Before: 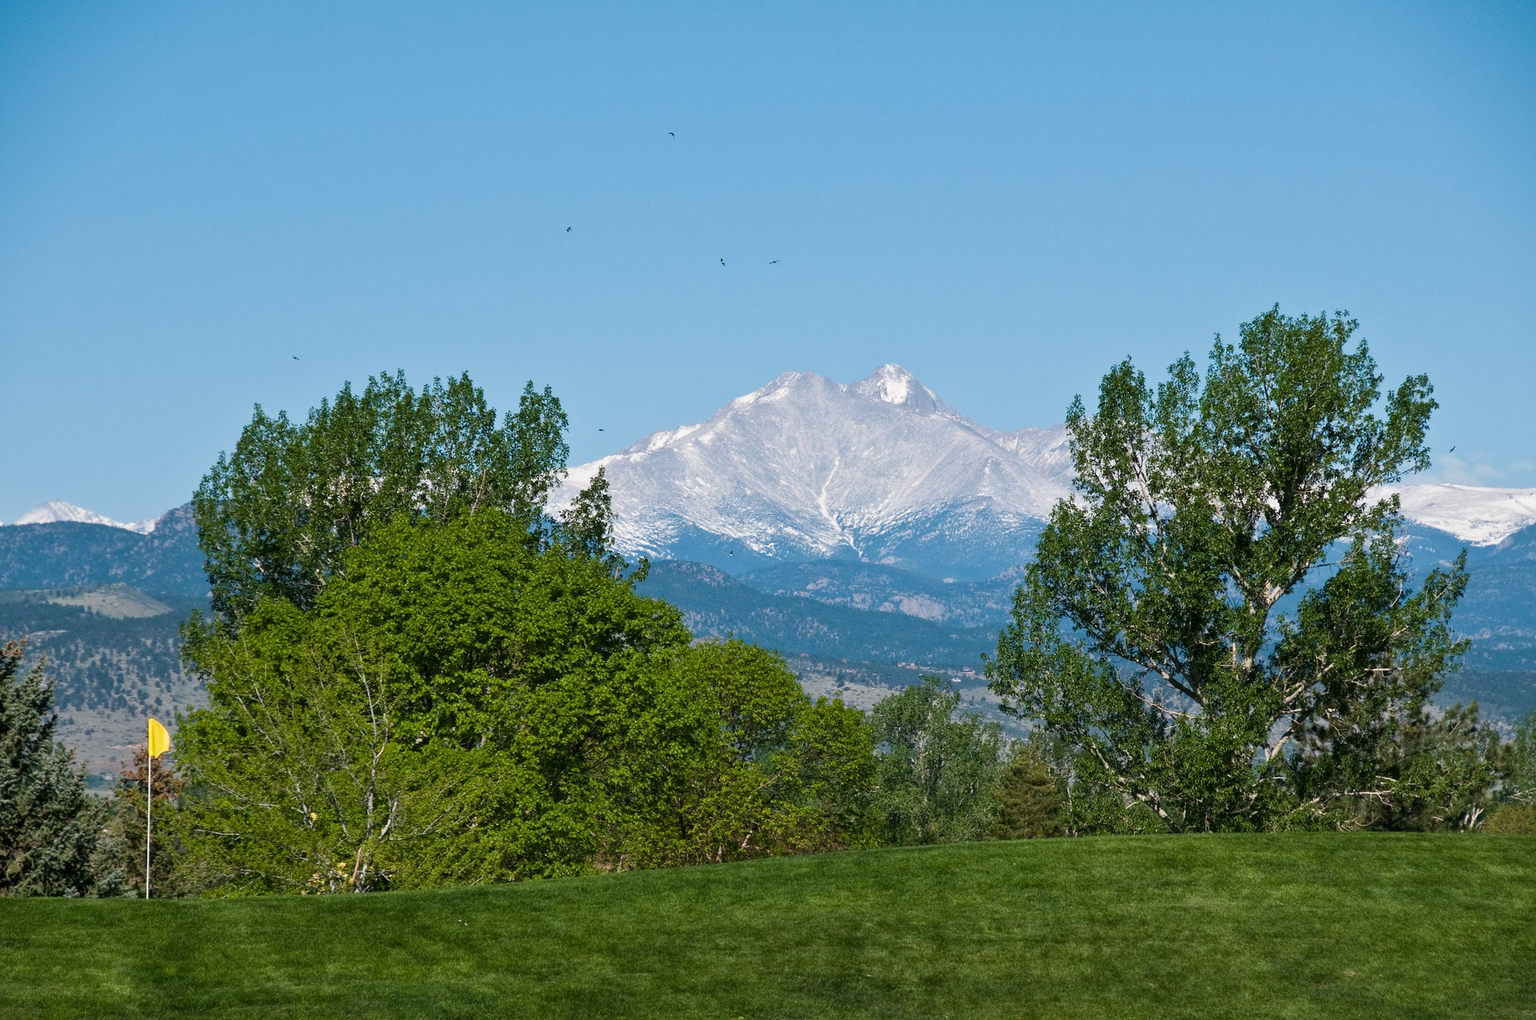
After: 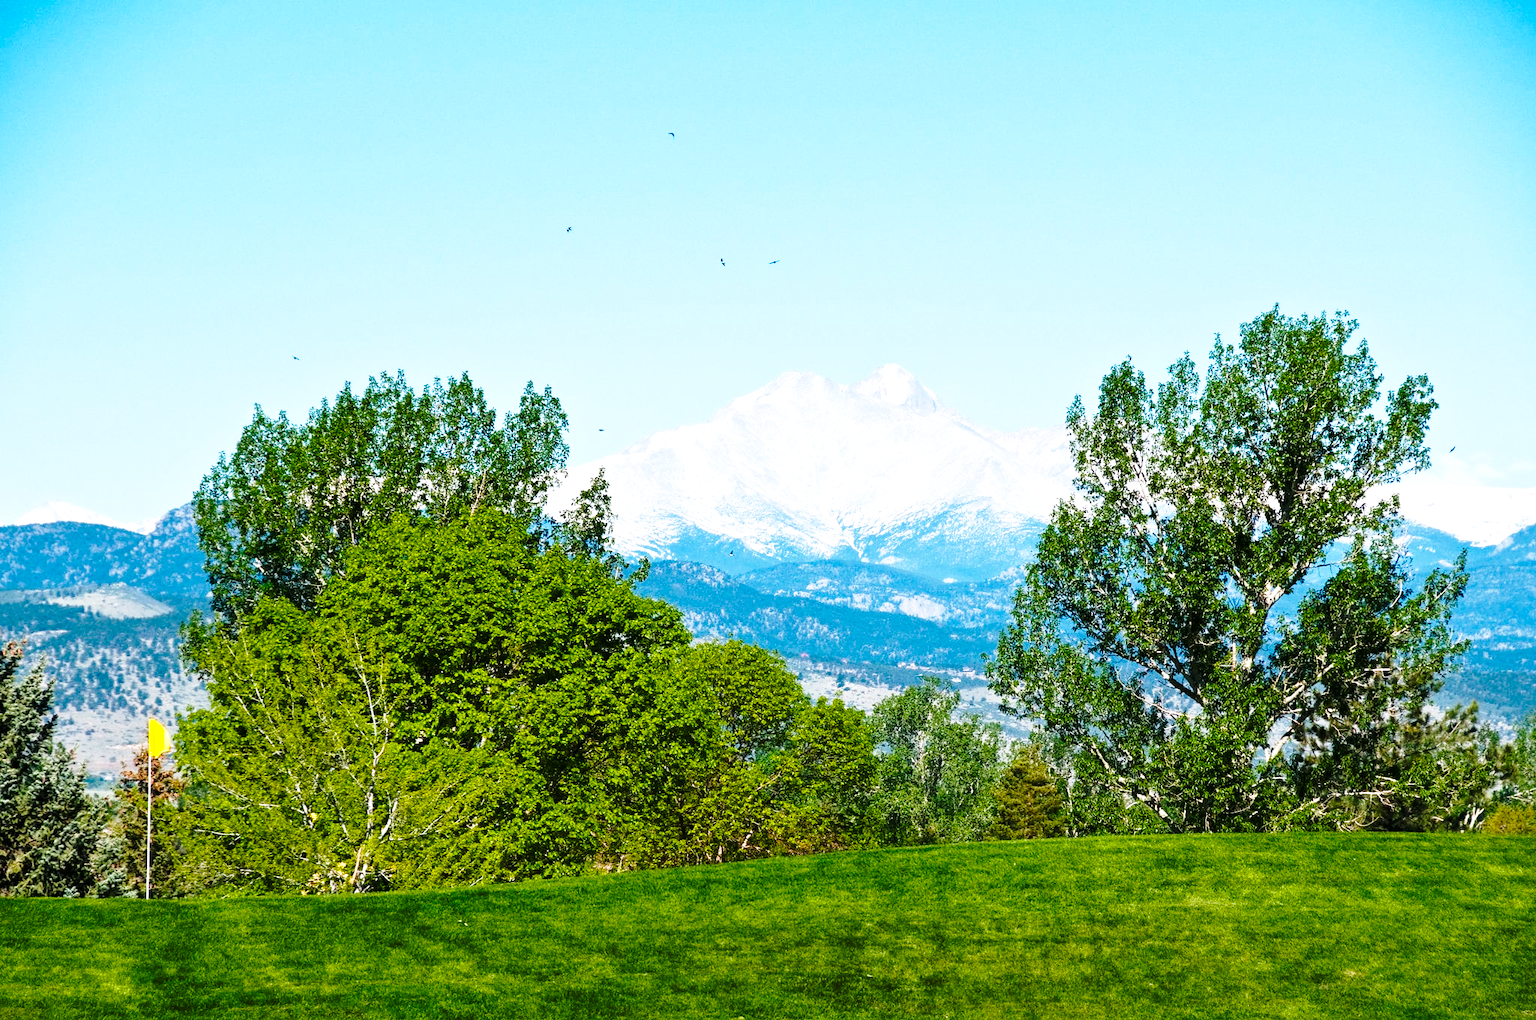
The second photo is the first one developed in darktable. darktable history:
color balance rgb: perceptual saturation grading › global saturation 19.745%, perceptual brilliance grading › global brilliance 29.602%, global vibrance 9.297%, contrast 14.829%, saturation formula JzAzBz (2021)
base curve: curves: ch0 [(0, 0) (0.032, 0.037) (0.105, 0.228) (0.435, 0.76) (0.856, 0.983) (1, 1)], preserve colors none
